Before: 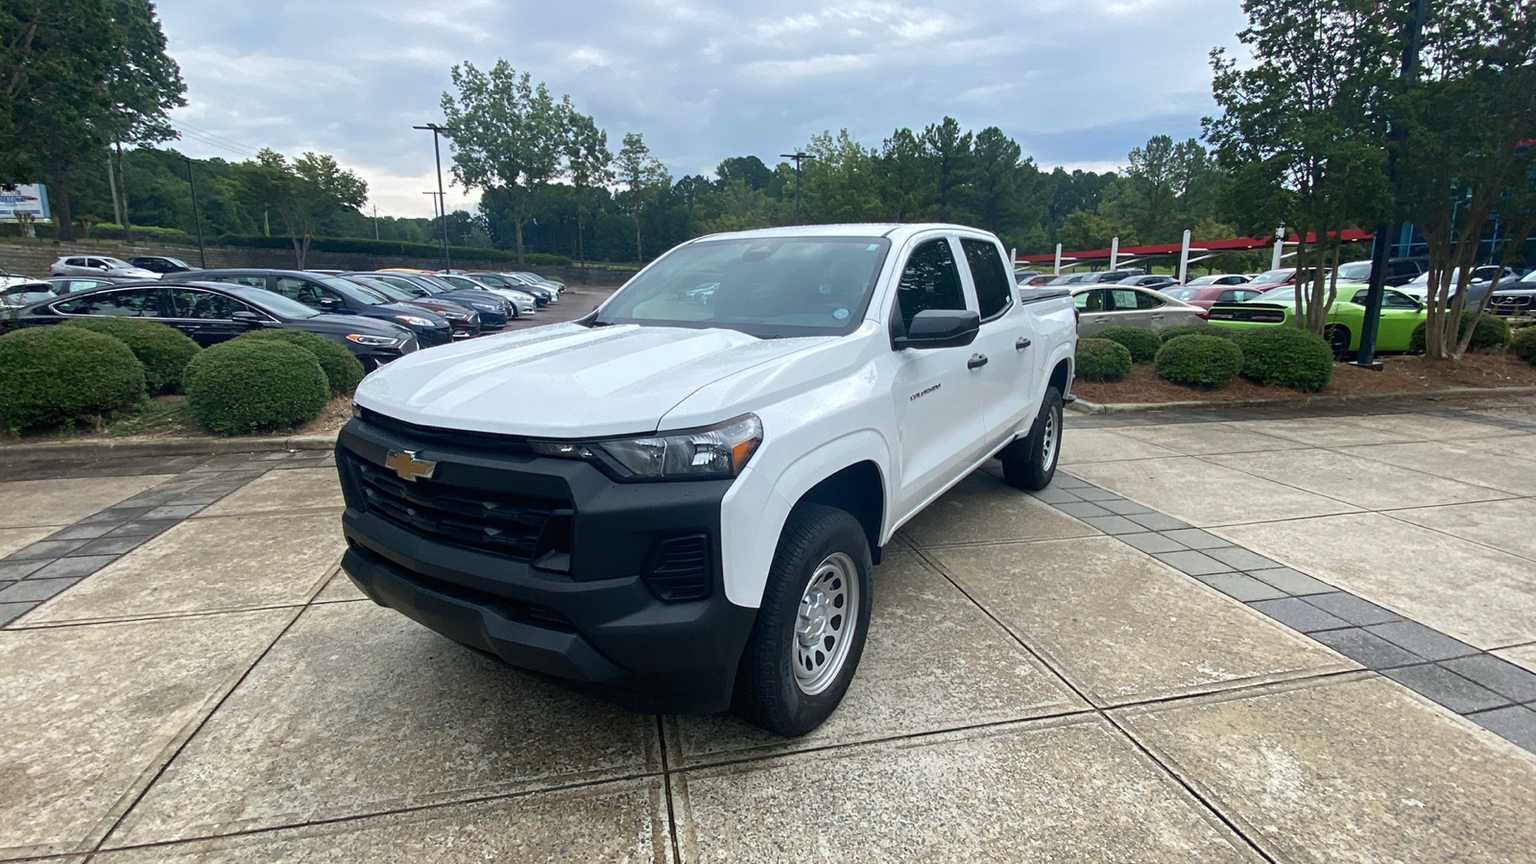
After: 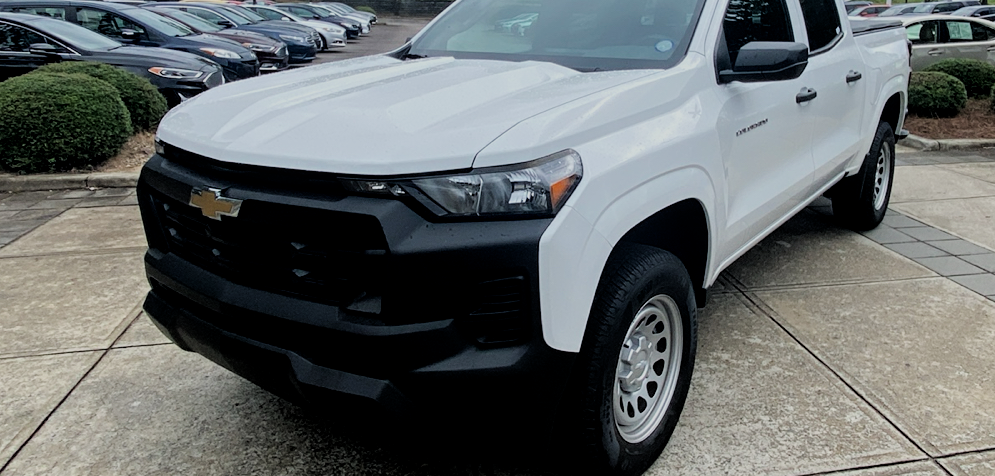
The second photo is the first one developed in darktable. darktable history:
filmic rgb: black relative exposure -4.69 EV, white relative exposure 4.78 EV, hardness 2.36, latitude 35.57%, contrast 1.047, highlights saturation mix 1.56%, shadows ↔ highlights balance 1.17%
crop: left 13.311%, top 31.294%, right 24.499%, bottom 15.707%
local contrast: highlights 101%, shadows 97%, detail 120%, midtone range 0.2
